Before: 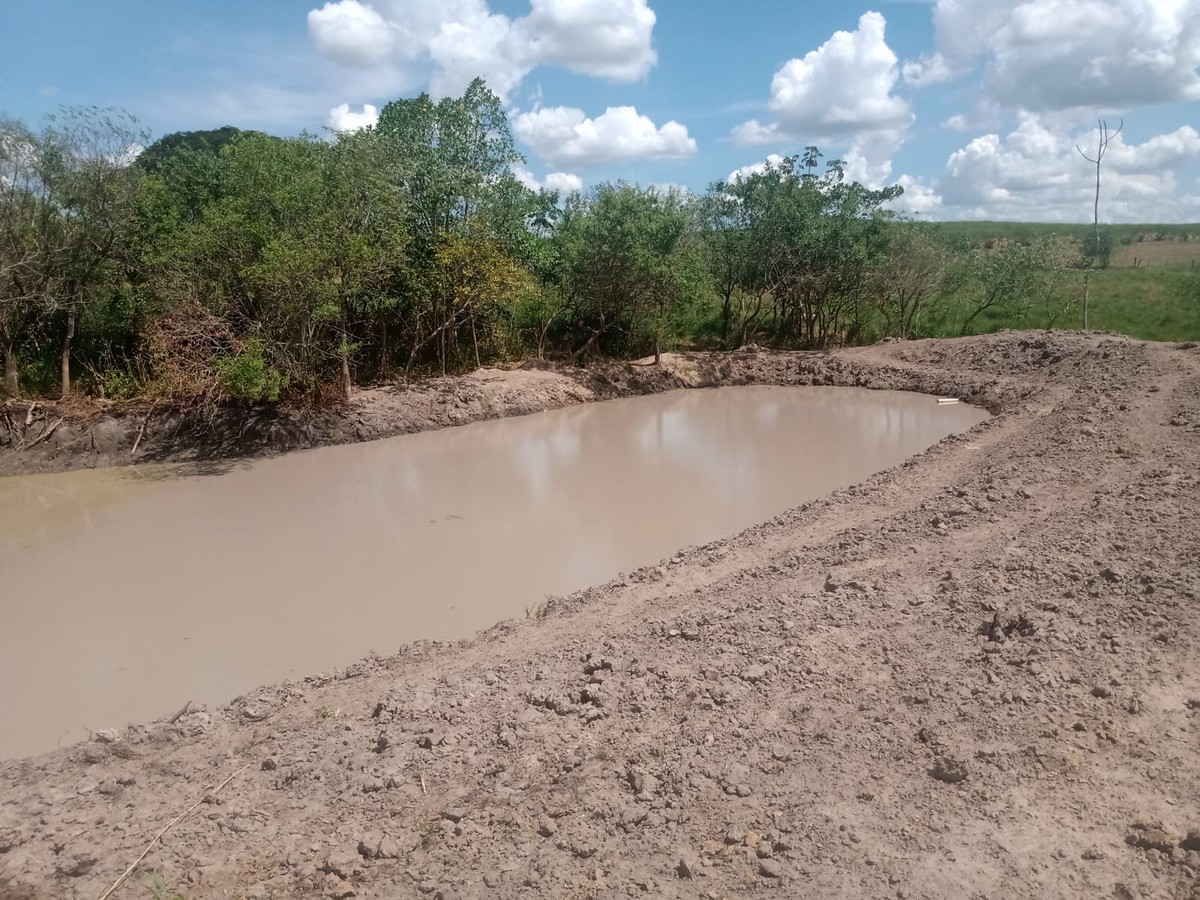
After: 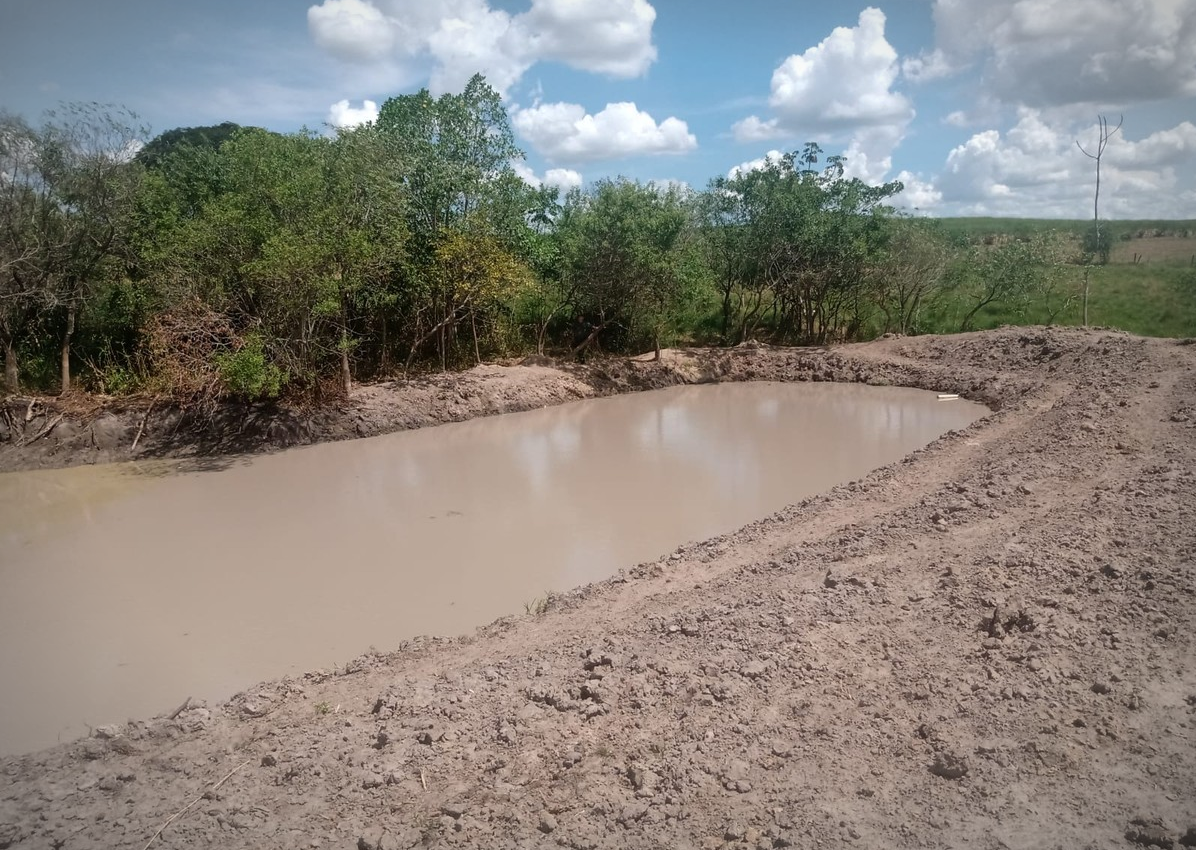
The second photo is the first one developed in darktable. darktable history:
crop: top 0.448%, right 0.264%, bottom 5.045%
vignetting: fall-off start 87%, automatic ratio true
